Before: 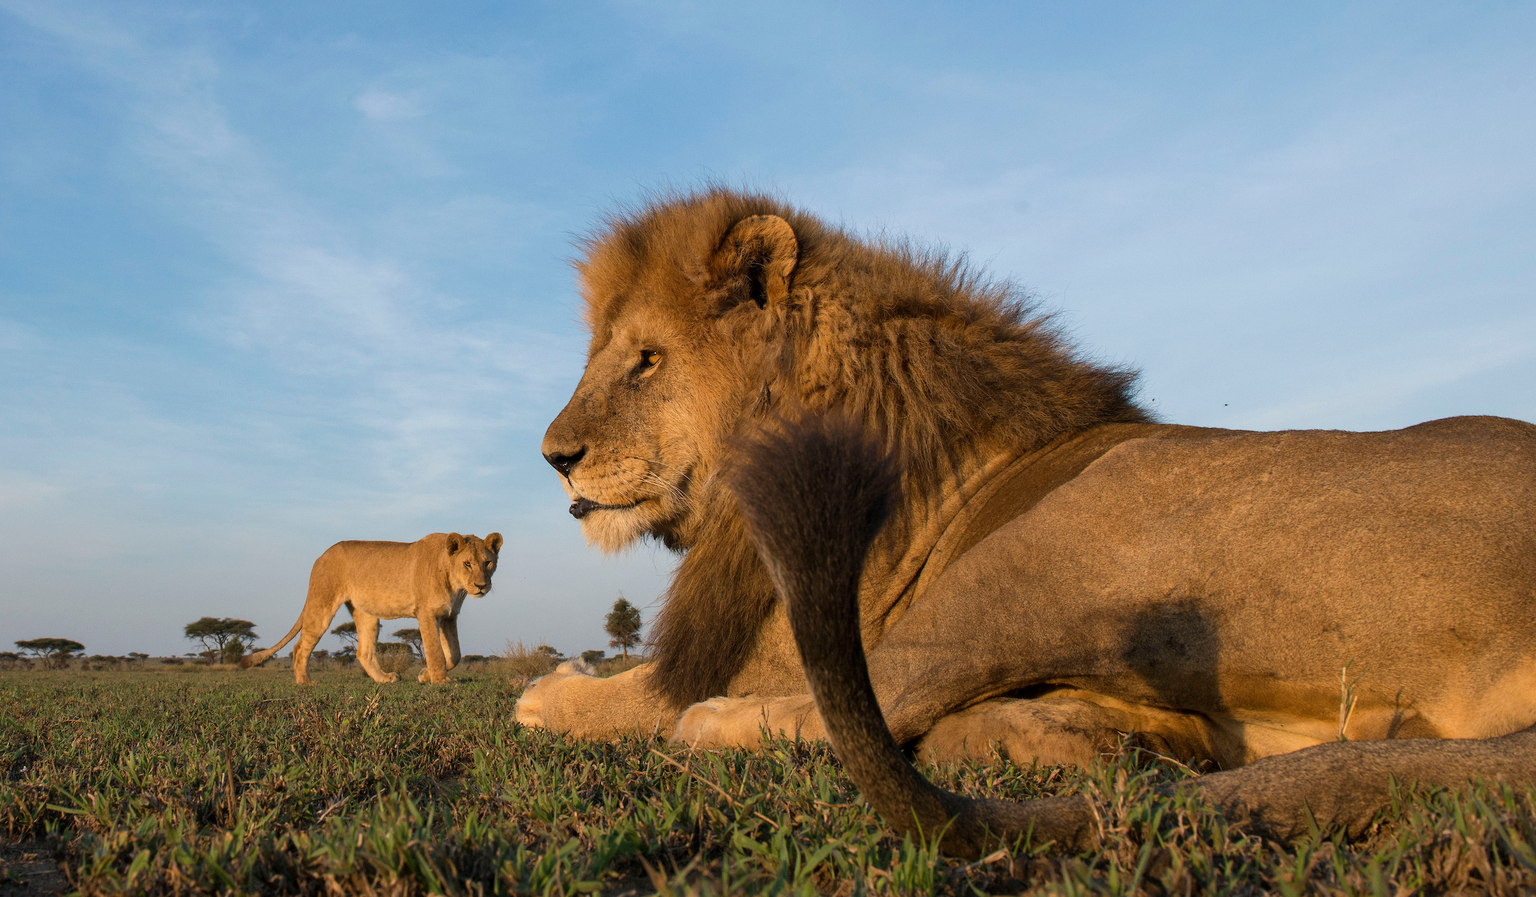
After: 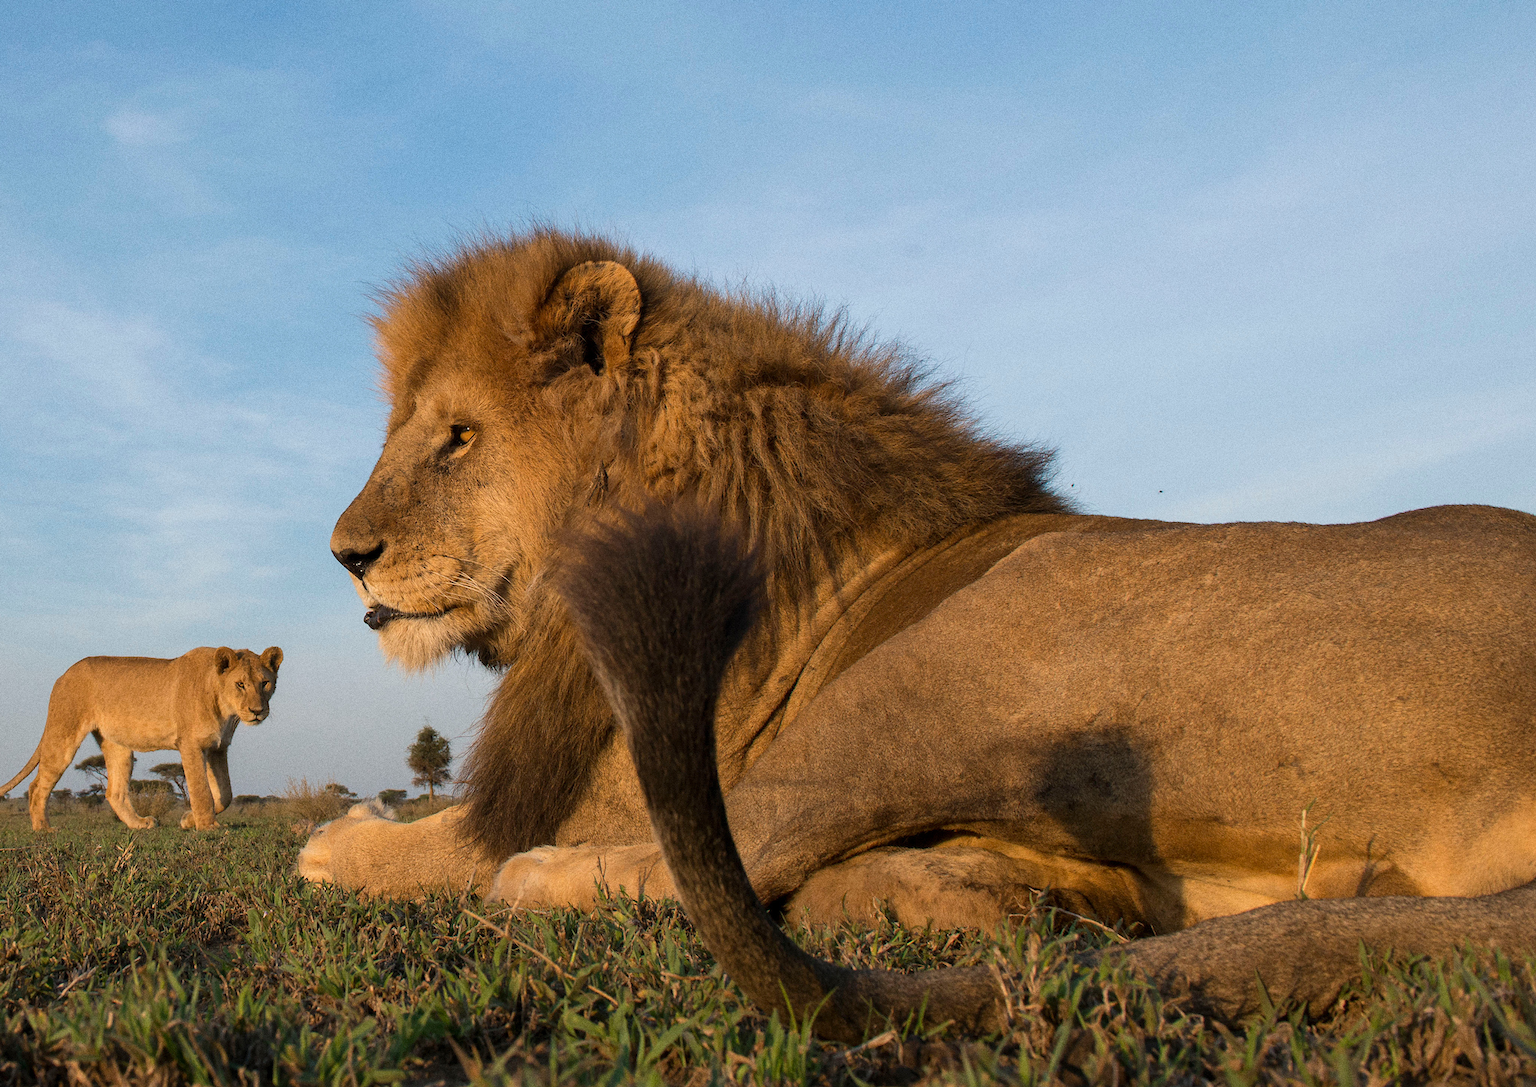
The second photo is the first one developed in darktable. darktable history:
crop: left 17.582%, bottom 0.031%
grain: coarseness 0.47 ISO
